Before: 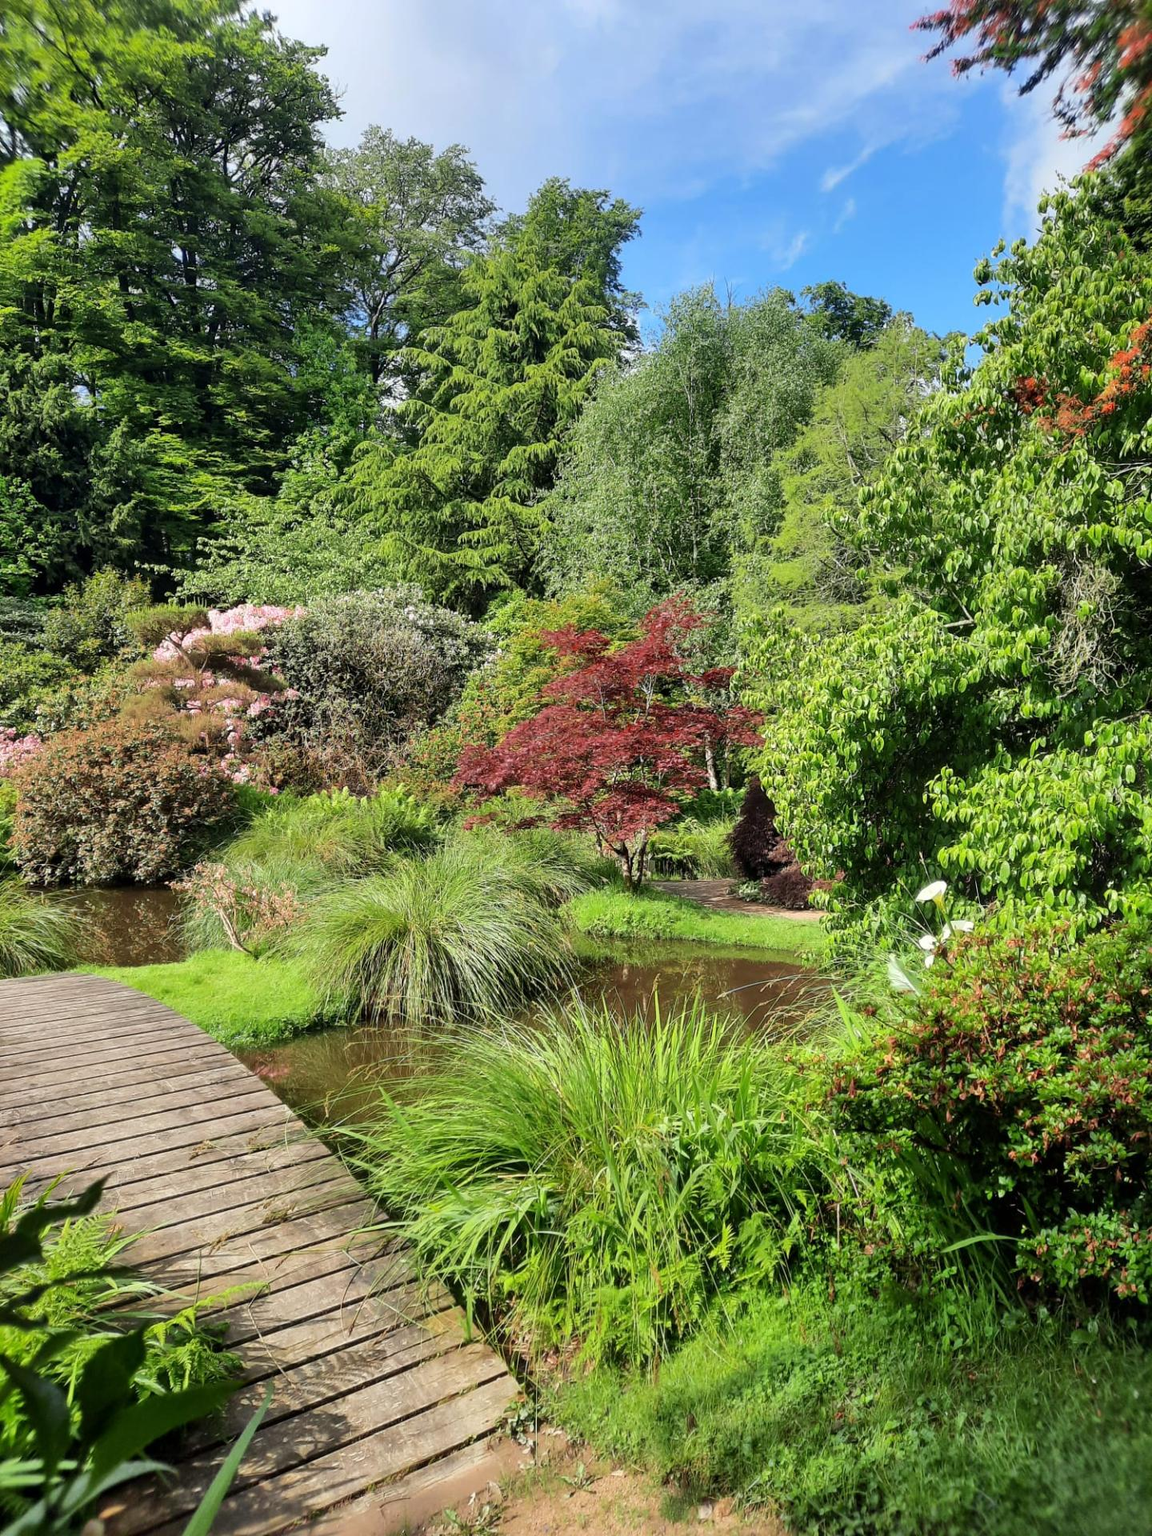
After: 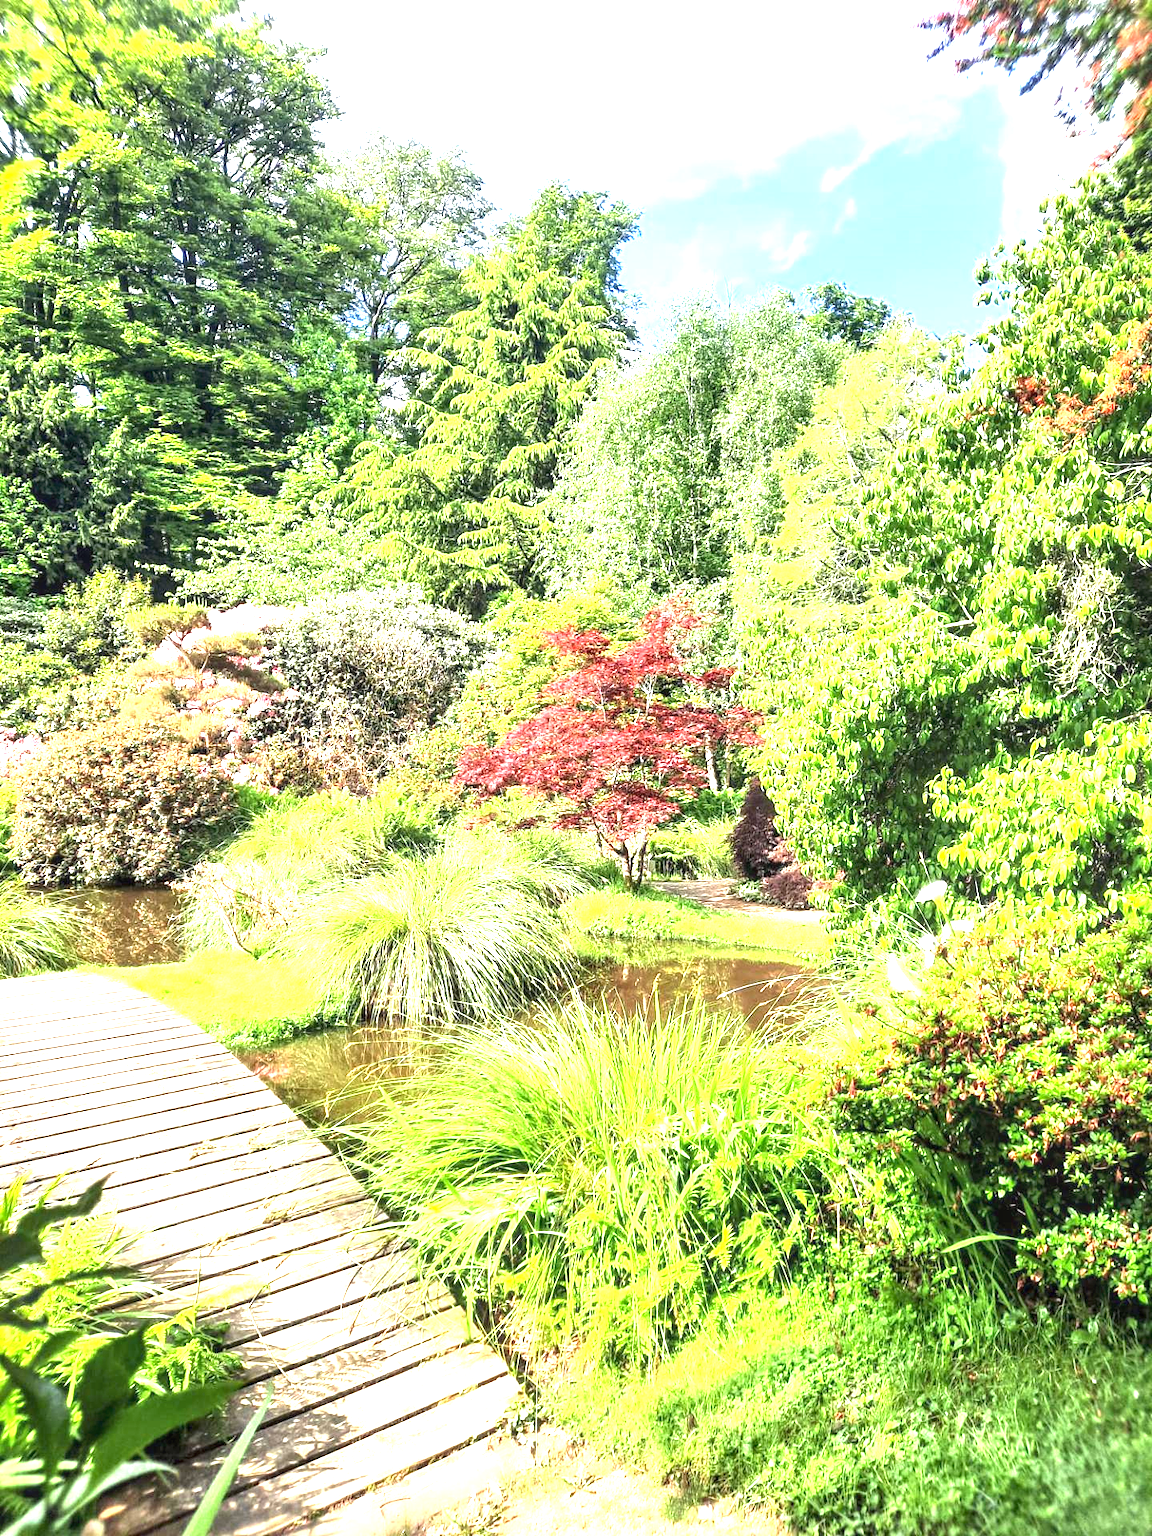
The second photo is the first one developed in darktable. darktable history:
exposure: black level correction 0, exposure 2.158 EV, compensate highlight preservation false
local contrast: highlights 29%, detail 130%
